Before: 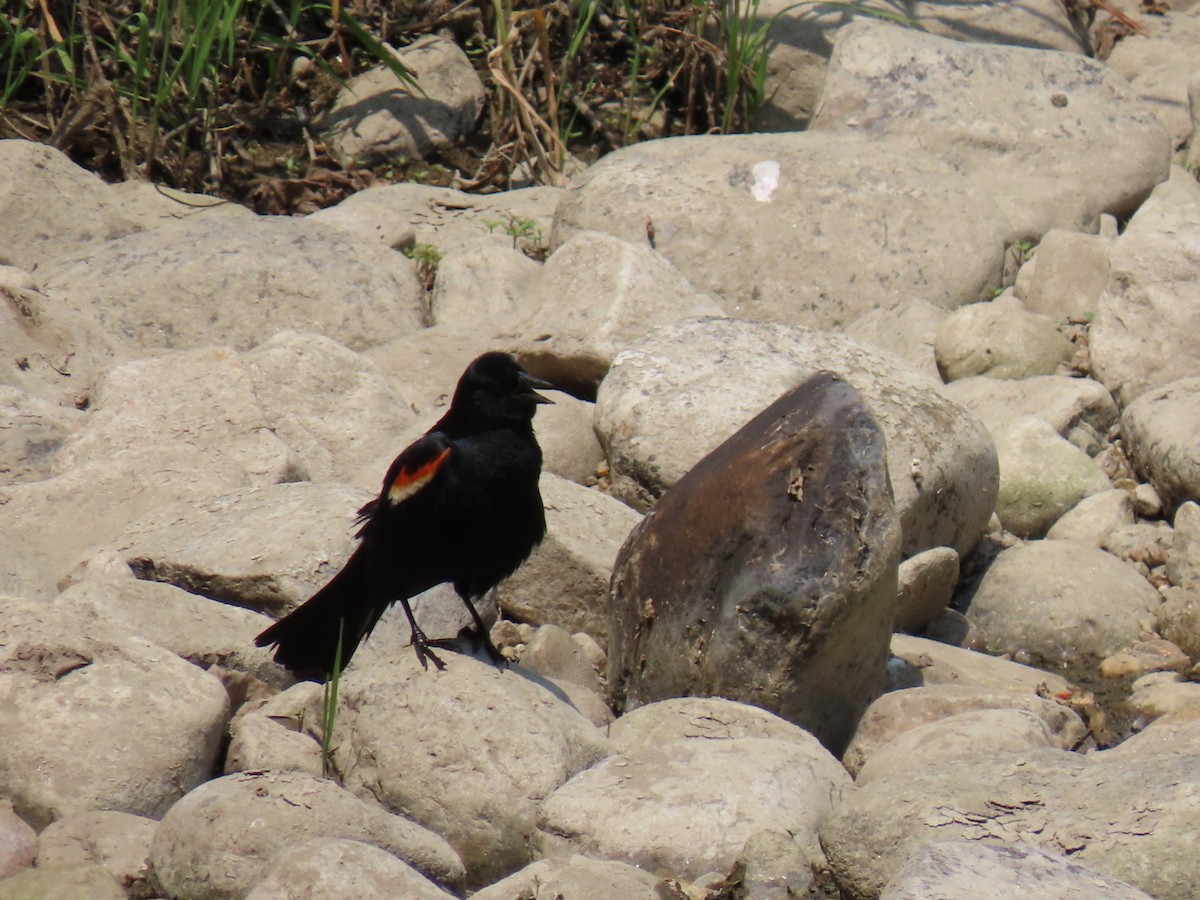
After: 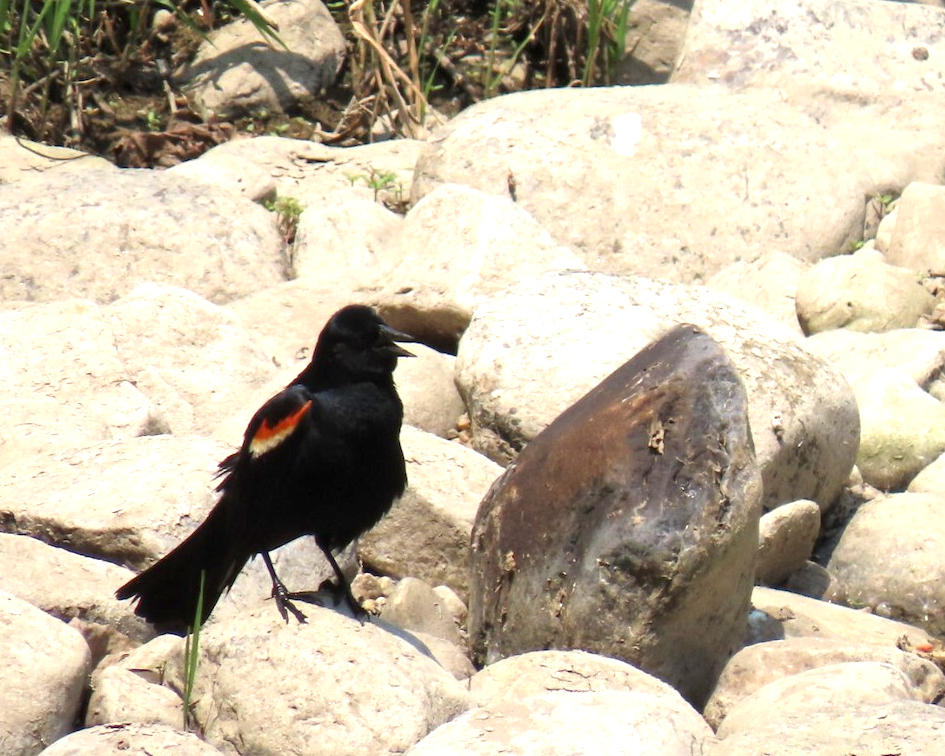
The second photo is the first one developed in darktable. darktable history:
crop: left 11.61%, top 5.24%, right 9.557%, bottom 10.698%
exposure: black level correction 0.001, exposure 1.13 EV, compensate exposure bias true, compensate highlight preservation false
